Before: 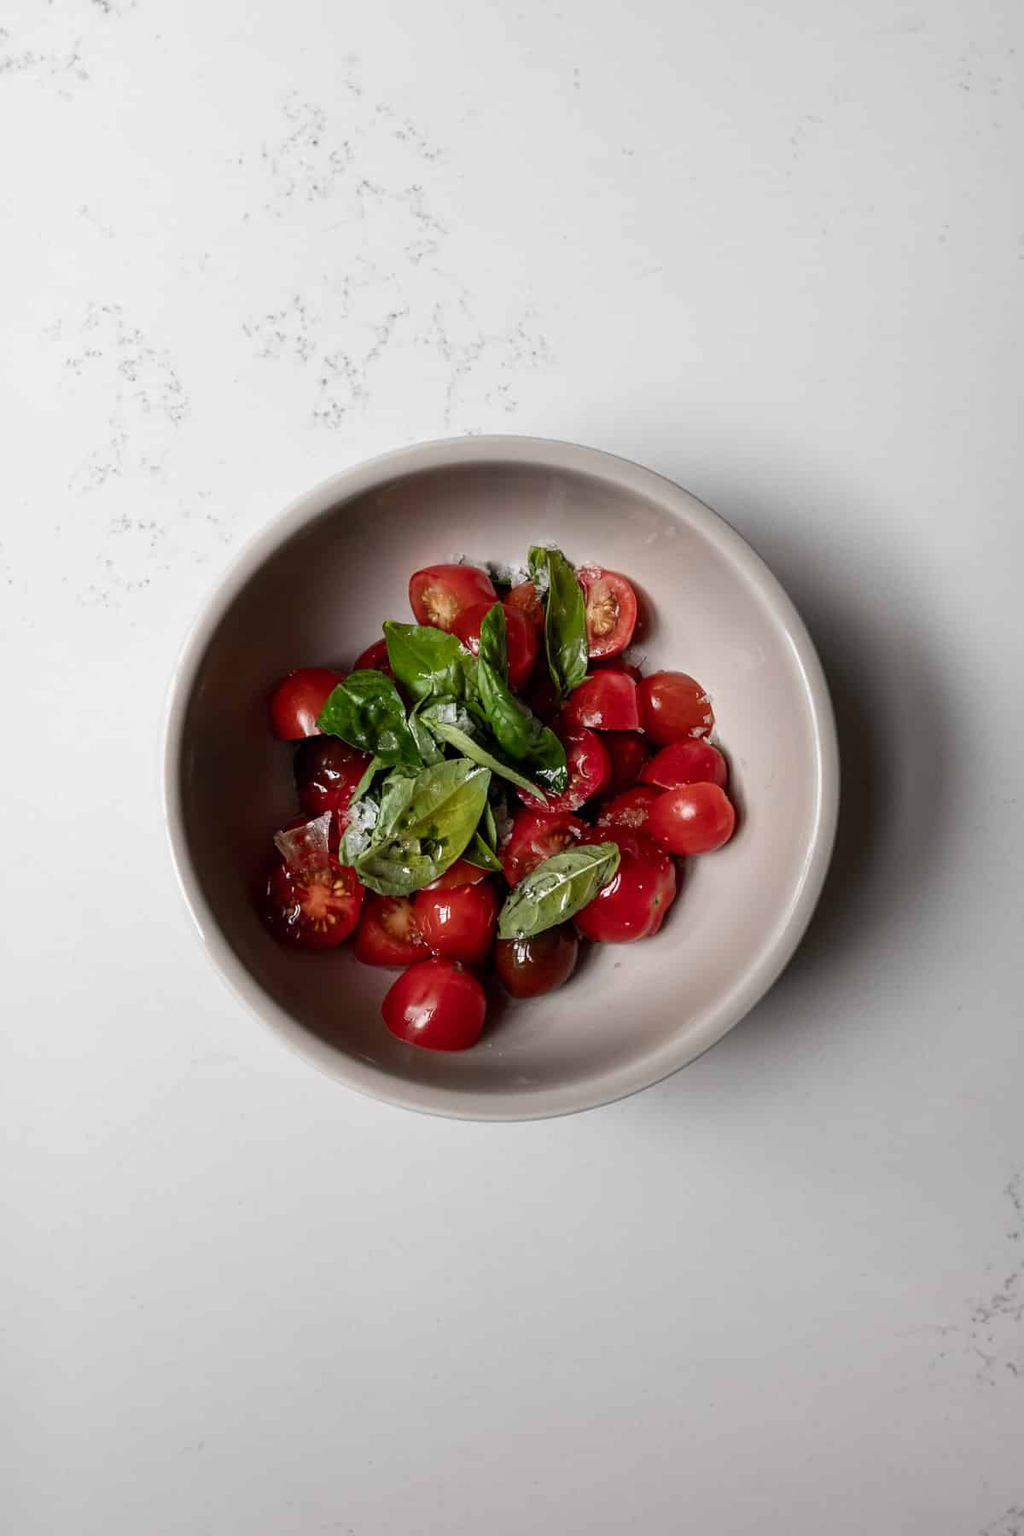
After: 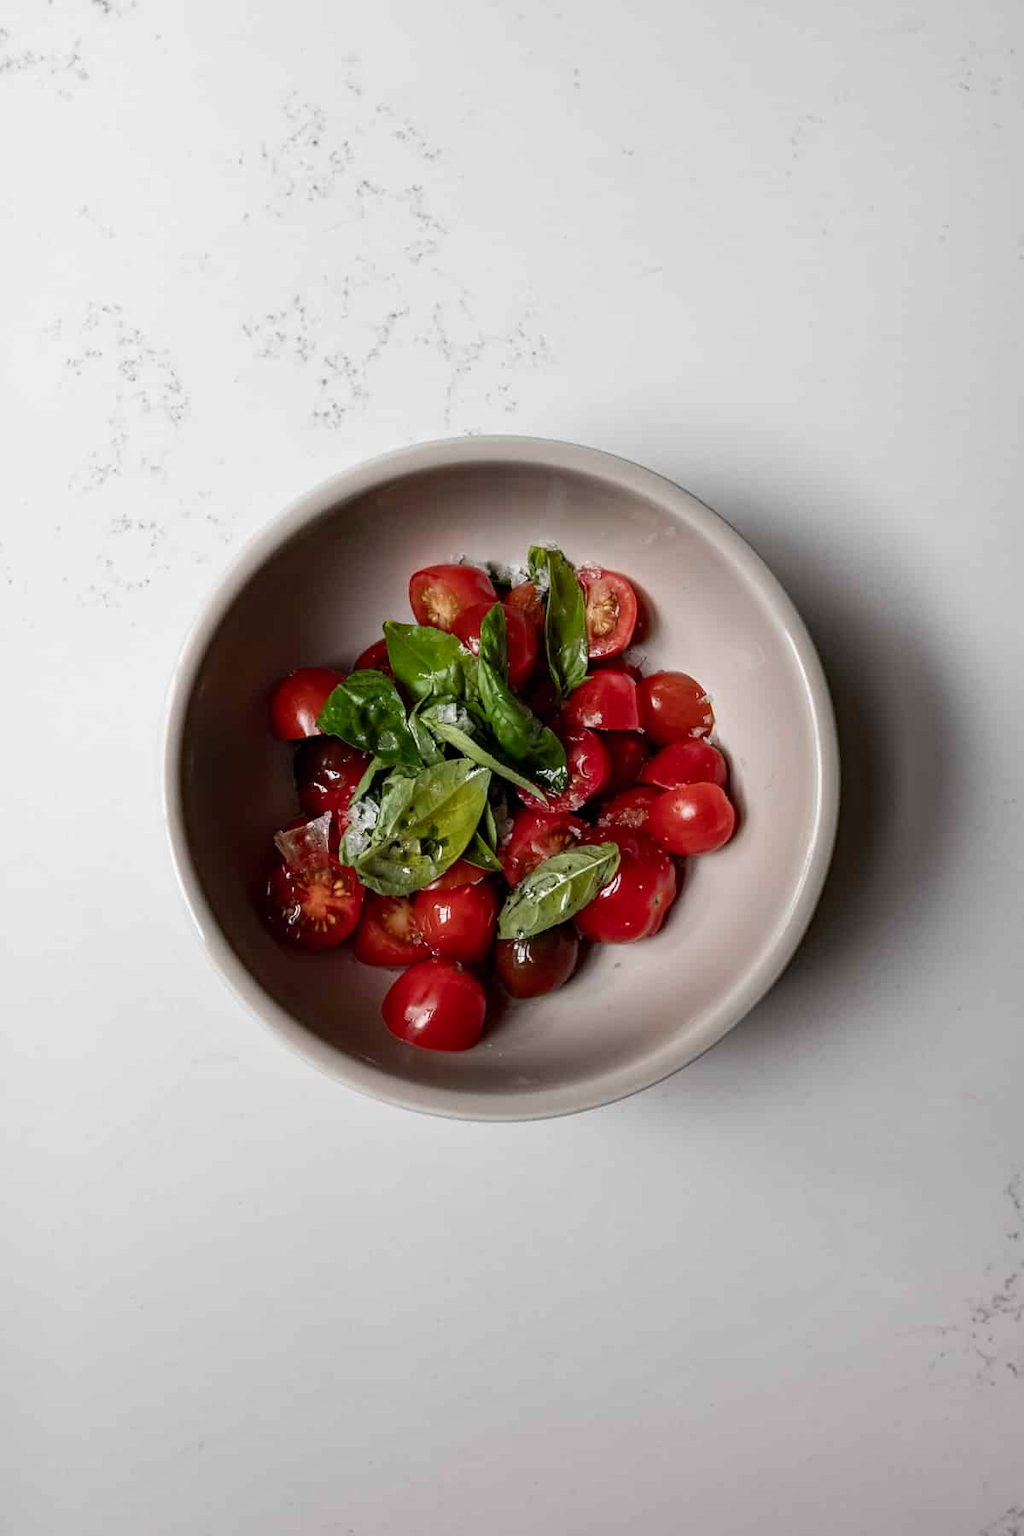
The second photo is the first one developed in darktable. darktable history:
tone equalizer: on, module defaults
haze removal: compatibility mode true, adaptive false
base curve: exposure shift 0, preserve colors none
